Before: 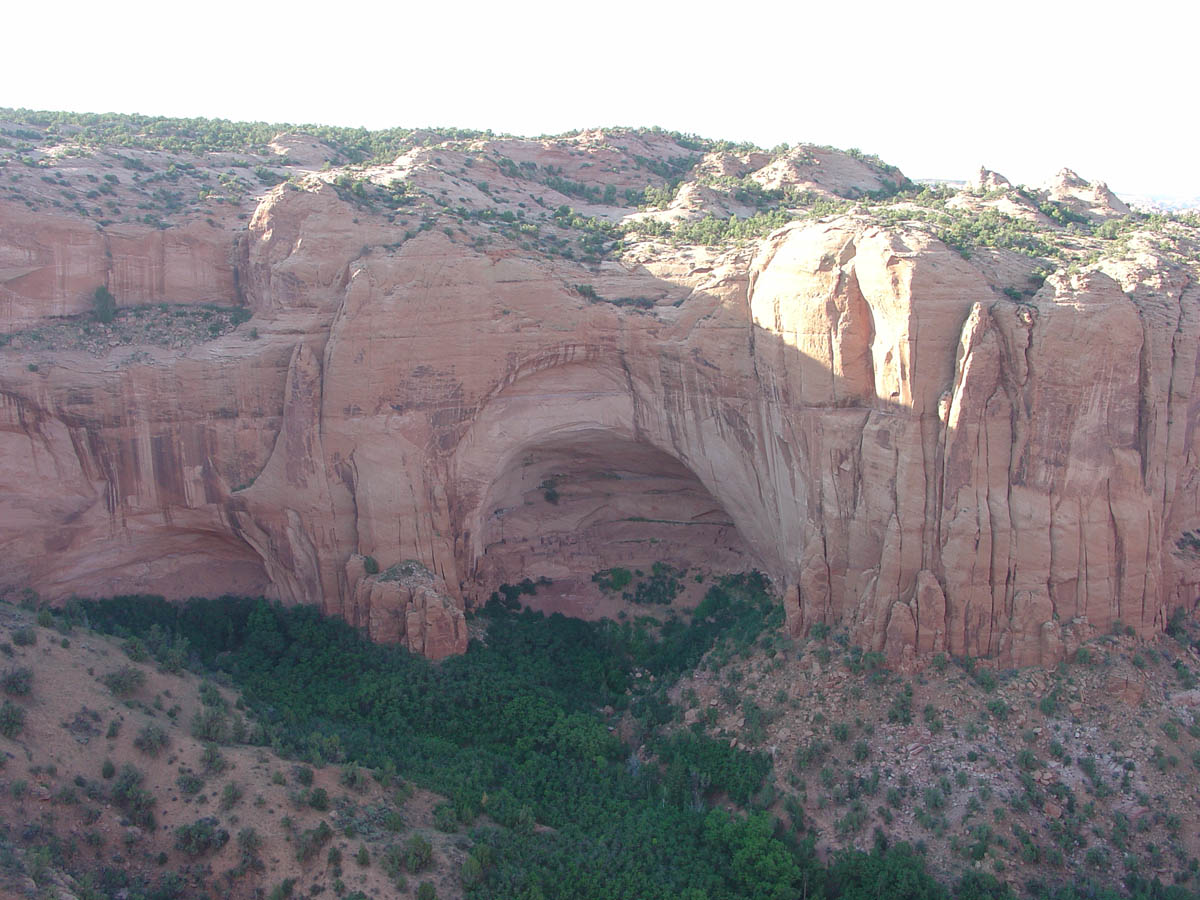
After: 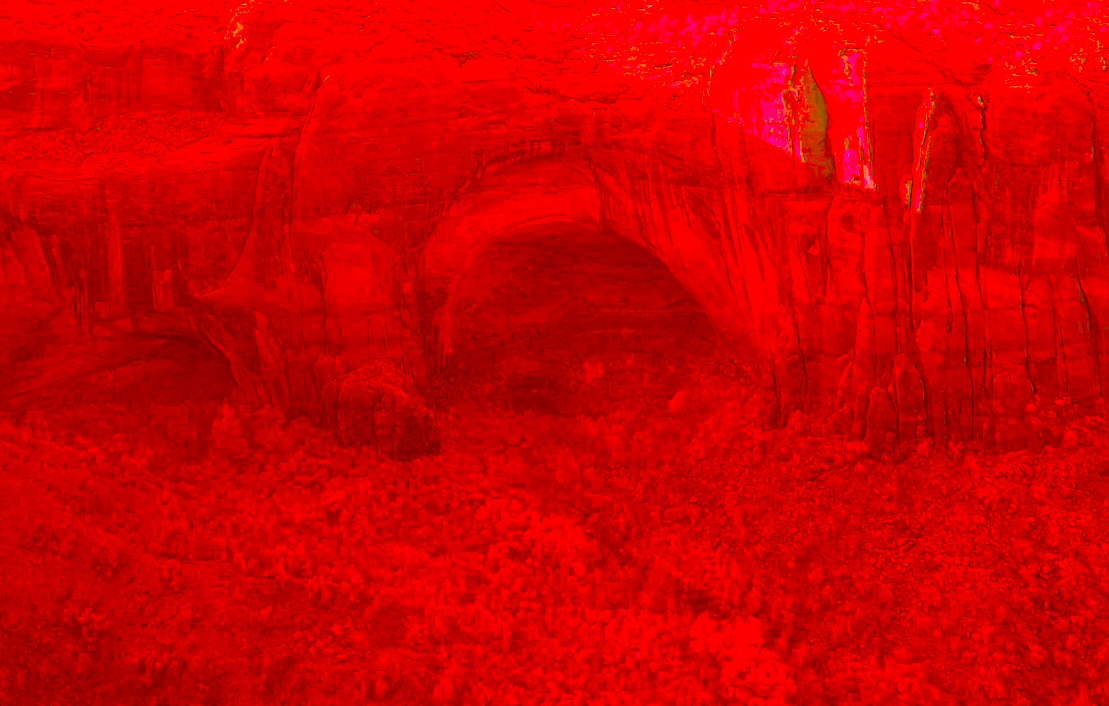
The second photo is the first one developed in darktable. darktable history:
color balance rgb: linear chroma grading › global chroma 15%, perceptual saturation grading › global saturation 30%
white balance: red 0.924, blue 1.095
color correction: highlights a* -39.68, highlights b* -40, shadows a* -40, shadows b* -40, saturation -3
rotate and perspective: rotation -1.68°, lens shift (vertical) -0.146, crop left 0.049, crop right 0.912, crop top 0.032, crop bottom 0.96
contrast brightness saturation: brightness -0.25, saturation 0.2
crop and rotate: top 18.507%
